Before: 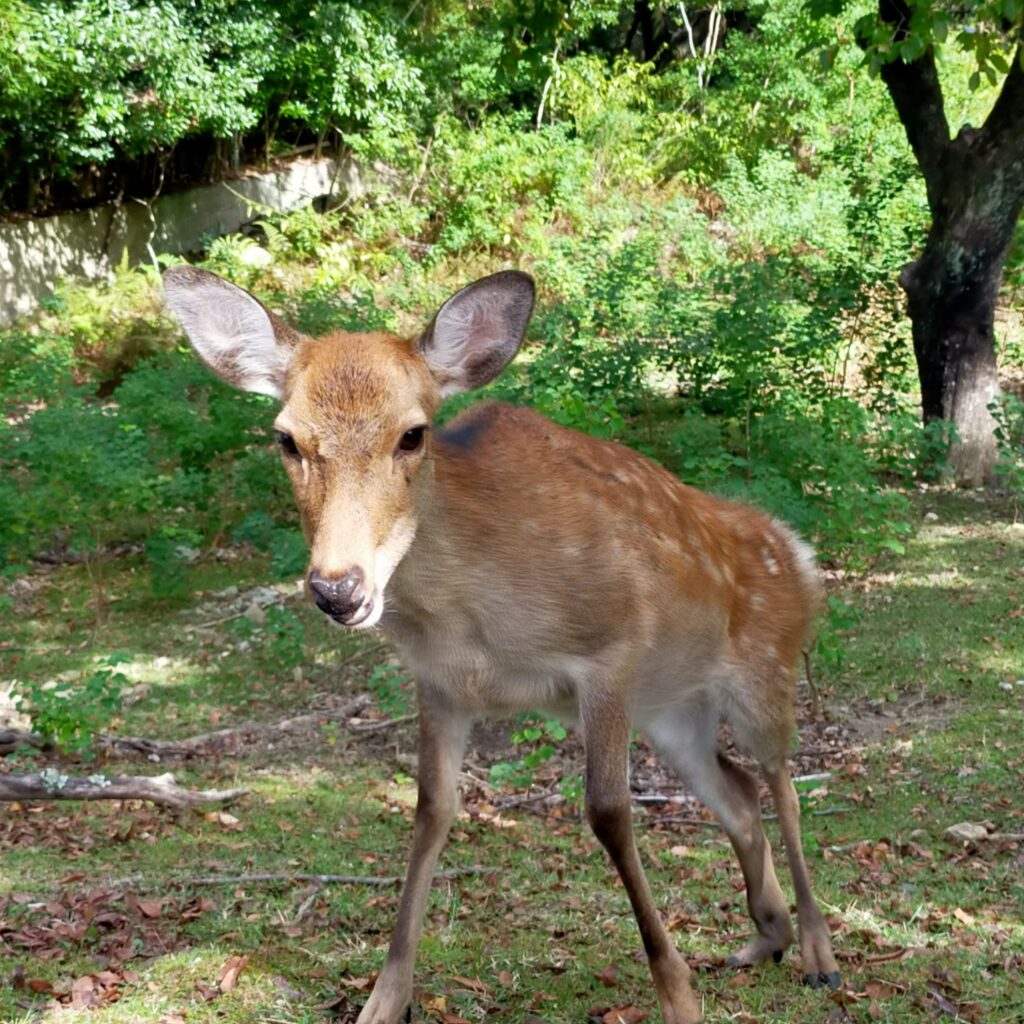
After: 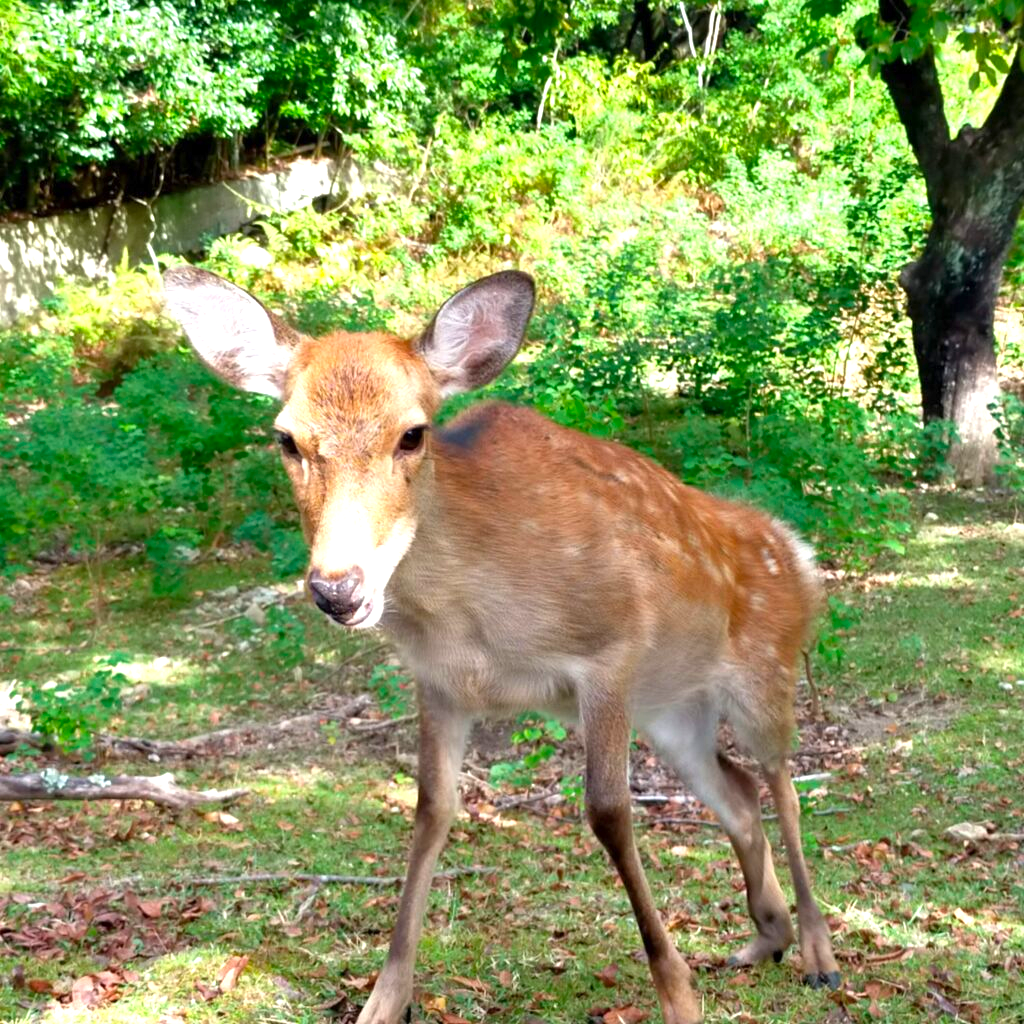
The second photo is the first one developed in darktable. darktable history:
exposure: exposure 0.767 EV, compensate highlight preservation false
